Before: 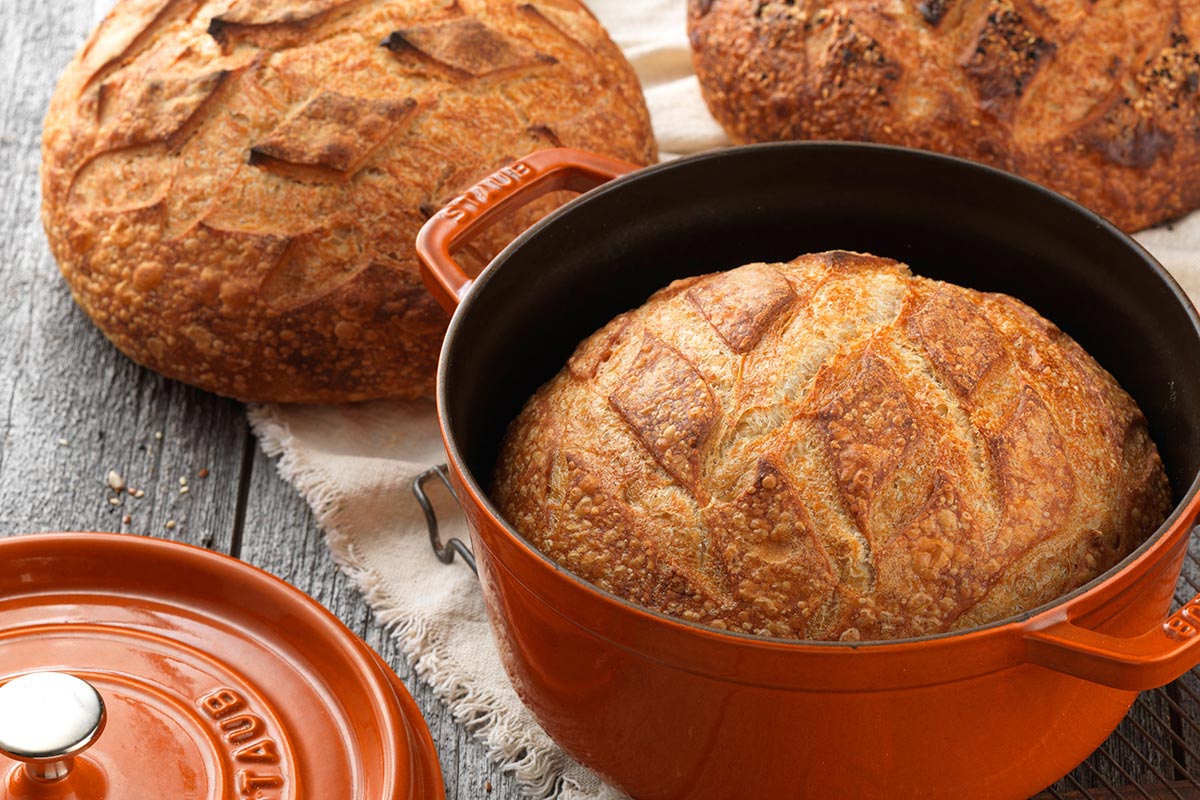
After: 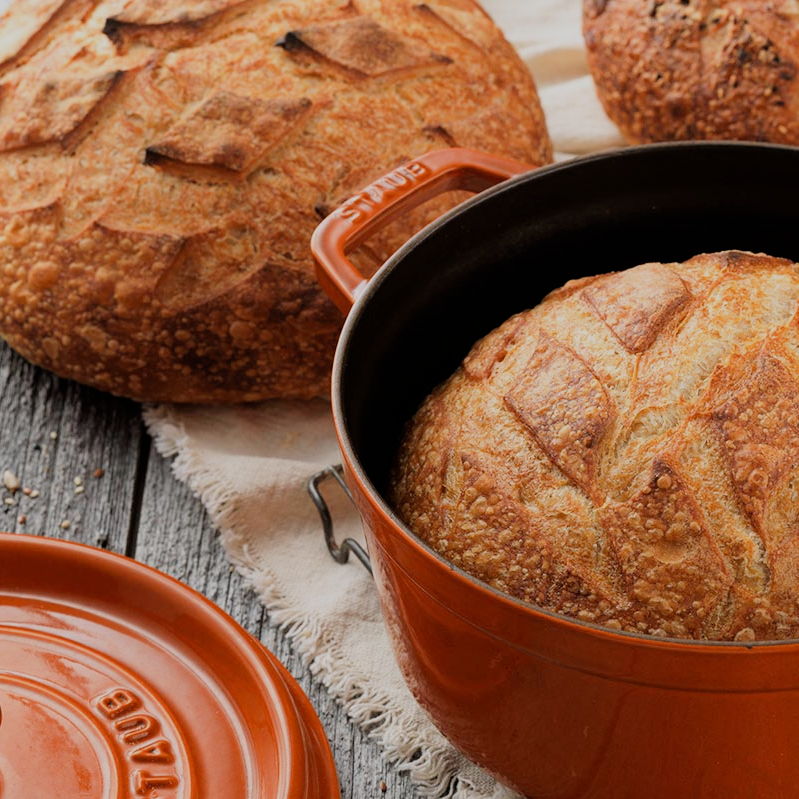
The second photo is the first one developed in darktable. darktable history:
crop and rotate: left 8.786%, right 24.548%
filmic rgb: black relative exposure -7.32 EV, white relative exposure 5.09 EV, hardness 3.2
